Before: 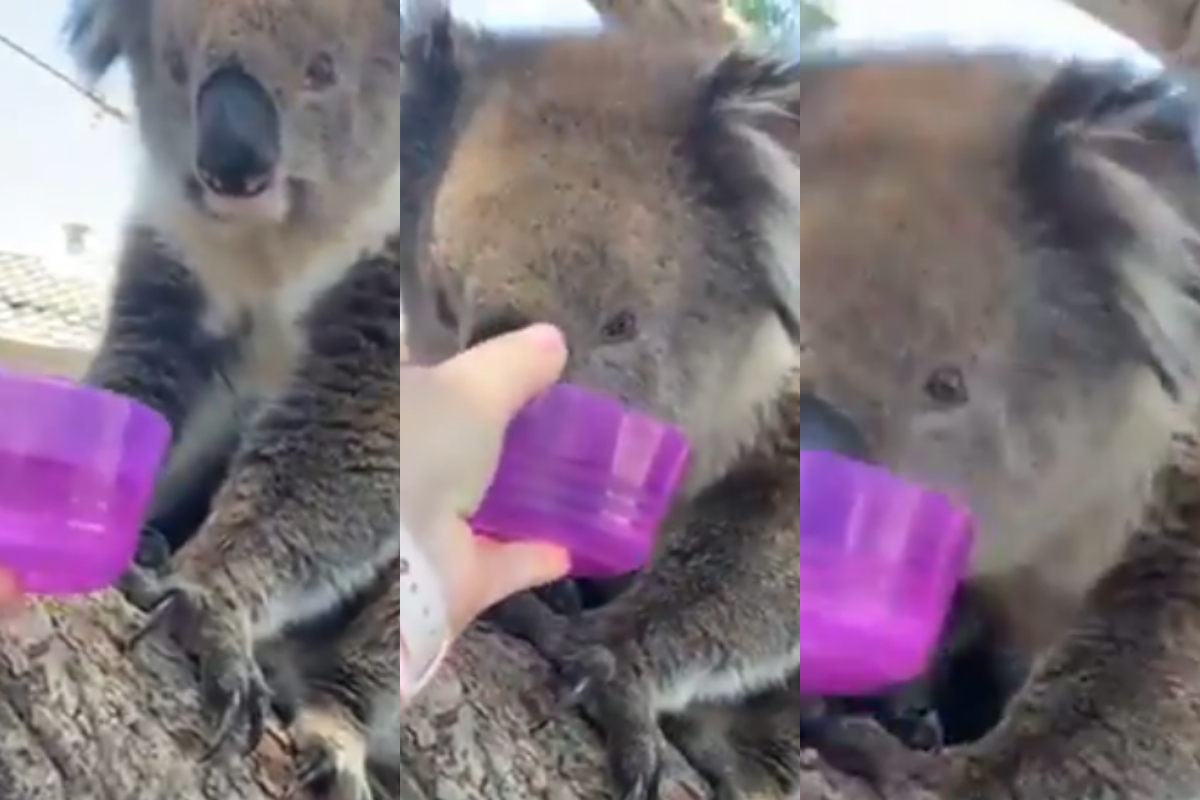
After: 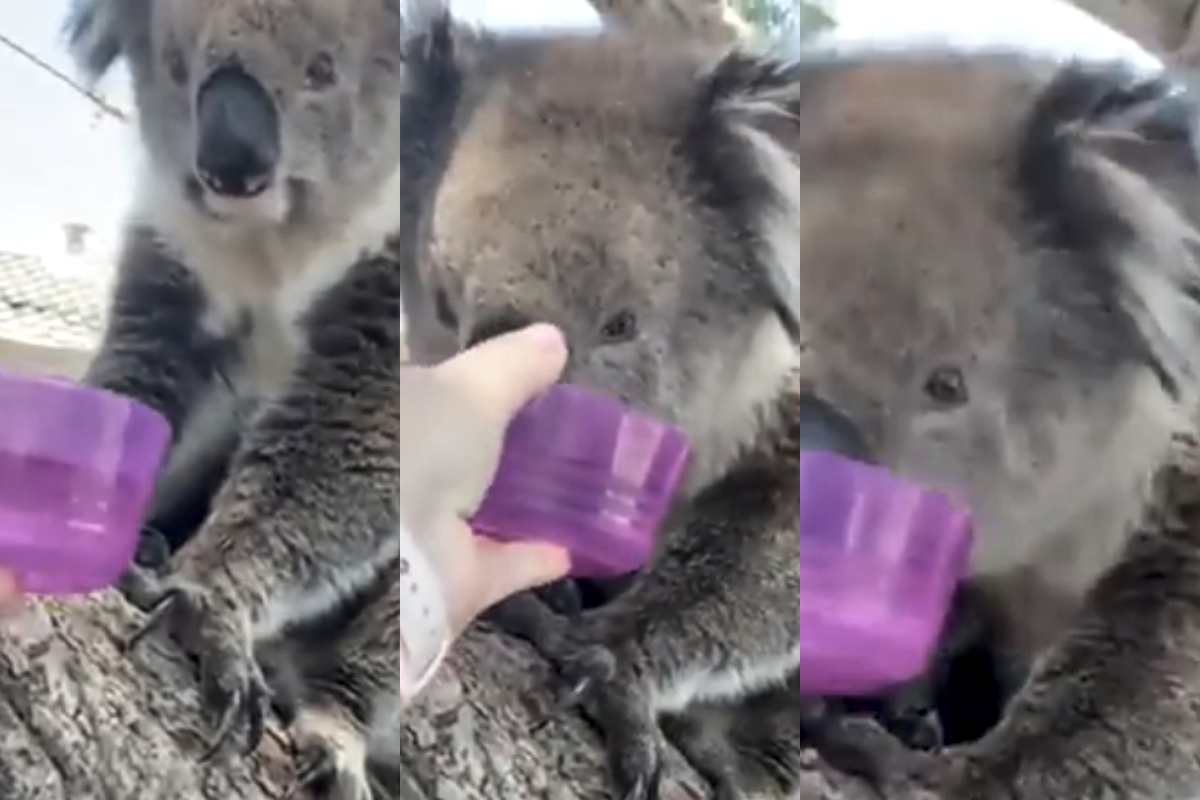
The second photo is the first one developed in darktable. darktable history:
local contrast: on, module defaults
contrast brightness saturation: contrast 0.1, saturation -0.36
